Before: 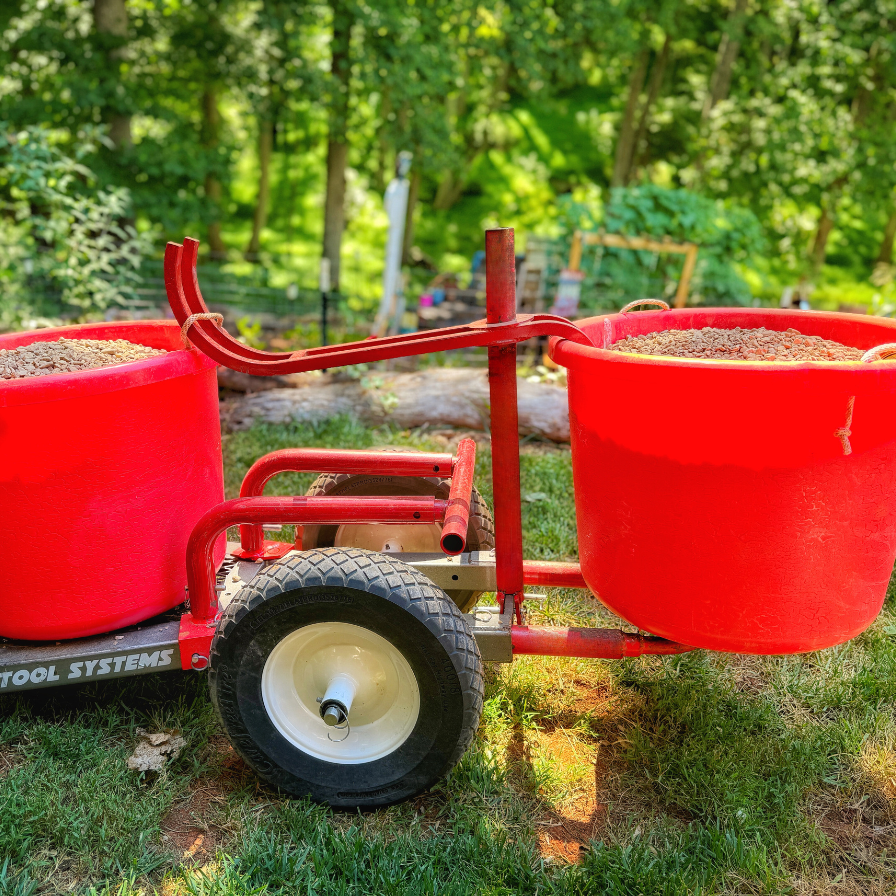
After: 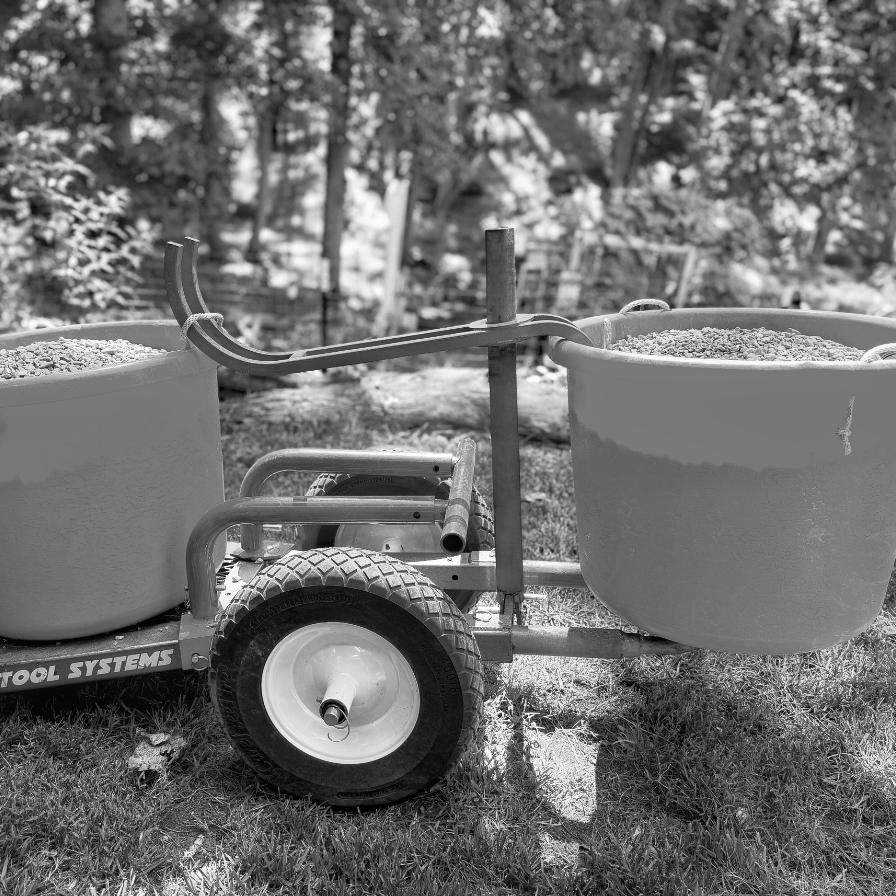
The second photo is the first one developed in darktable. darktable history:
monochrome: on, module defaults
base curve: curves: ch0 [(0, 0) (0.257, 0.25) (0.482, 0.586) (0.757, 0.871) (1, 1)]
local contrast: mode bilateral grid, contrast 20, coarseness 50, detail 120%, midtone range 0.2
